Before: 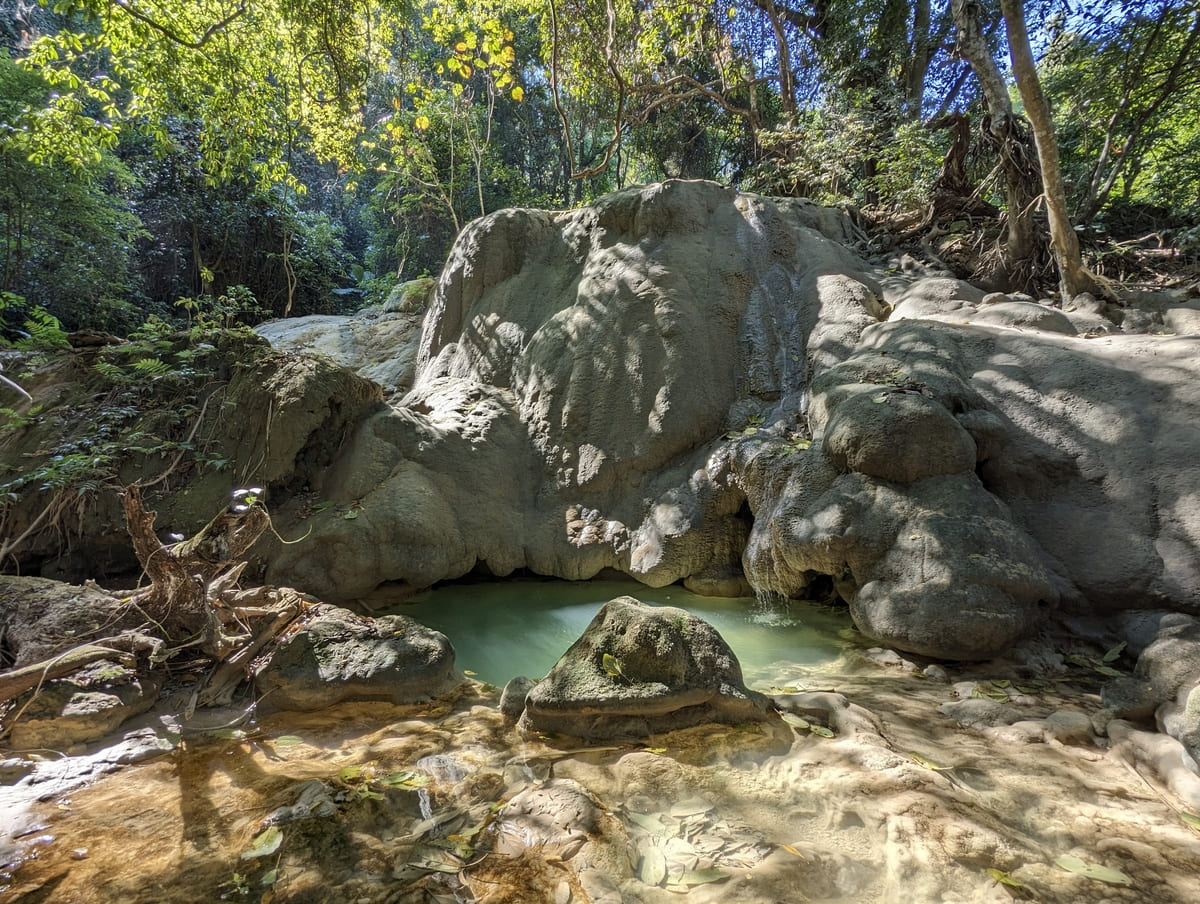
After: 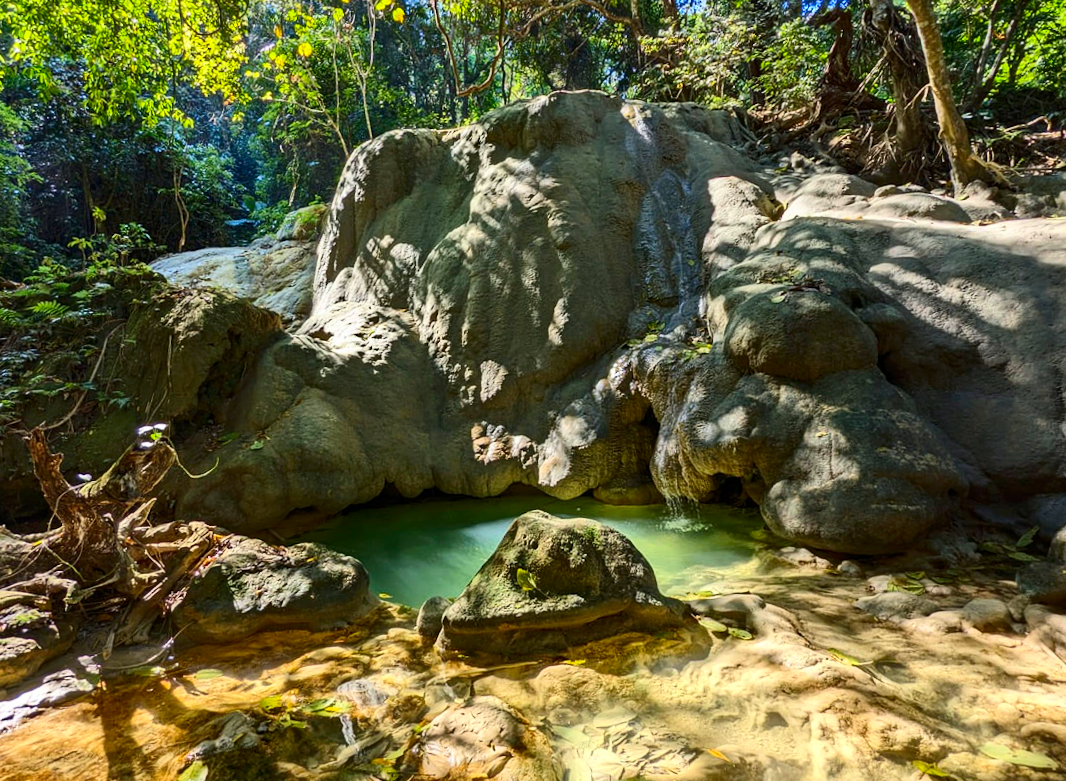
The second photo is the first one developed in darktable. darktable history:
contrast brightness saturation: contrast 0.26, brightness 0.02, saturation 0.87
rotate and perspective: rotation -1.42°, crop left 0.016, crop right 0.984, crop top 0.035, crop bottom 0.965
shadows and highlights: radius 108.52, shadows 23.73, highlights -59.32, low approximation 0.01, soften with gaussian
crop and rotate: angle 1.96°, left 5.673%, top 5.673%
